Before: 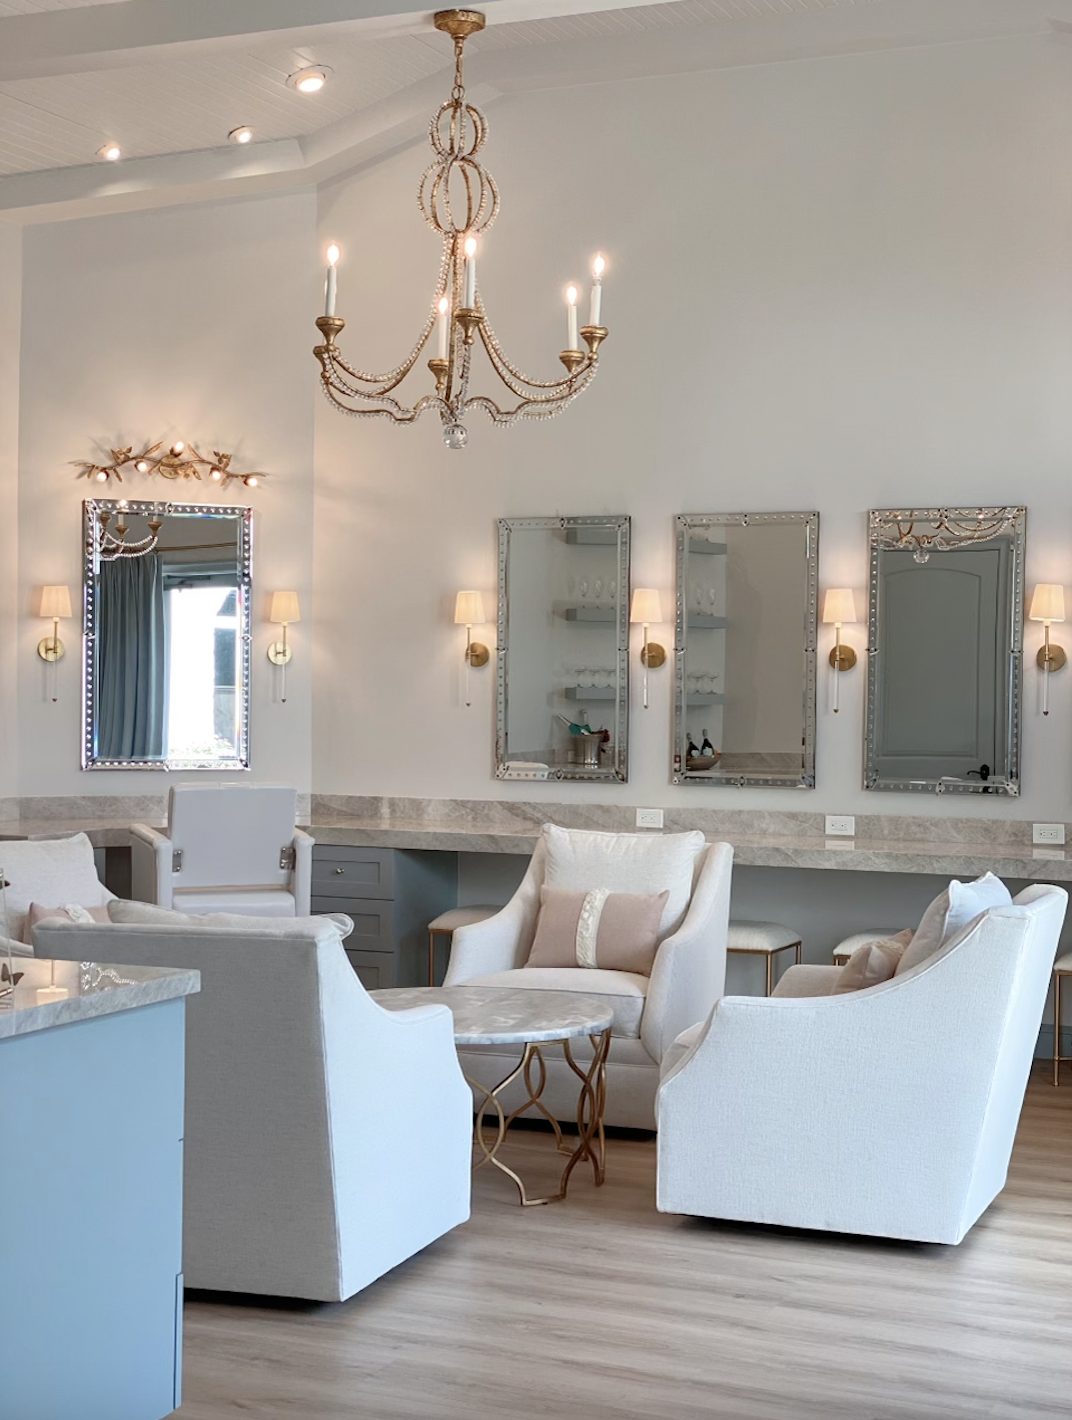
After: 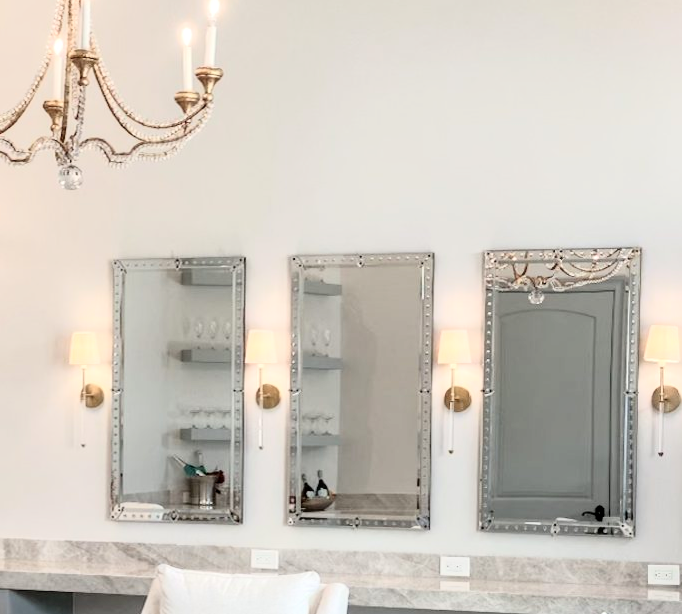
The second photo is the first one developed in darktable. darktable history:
tone curve: curves: ch0 [(0, 0) (0.003, 0.002) (0.011, 0.008) (0.025, 0.019) (0.044, 0.034) (0.069, 0.053) (0.1, 0.079) (0.136, 0.127) (0.177, 0.191) (0.224, 0.274) (0.277, 0.367) (0.335, 0.465) (0.399, 0.552) (0.468, 0.643) (0.543, 0.737) (0.623, 0.82) (0.709, 0.891) (0.801, 0.928) (0.898, 0.963) (1, 1)], color space Lab, independent channels, preserve colors none
crop: left 36.005%, top 18.293%, right 0.31%, bottom 38.444%
contrast equalizer: y [[0.5 ×4, 0.467, 0.376], [0.5 ×6], [0.5 ×6], [0 ×6], [0 ×6]]
local contrast: on, module defaults
